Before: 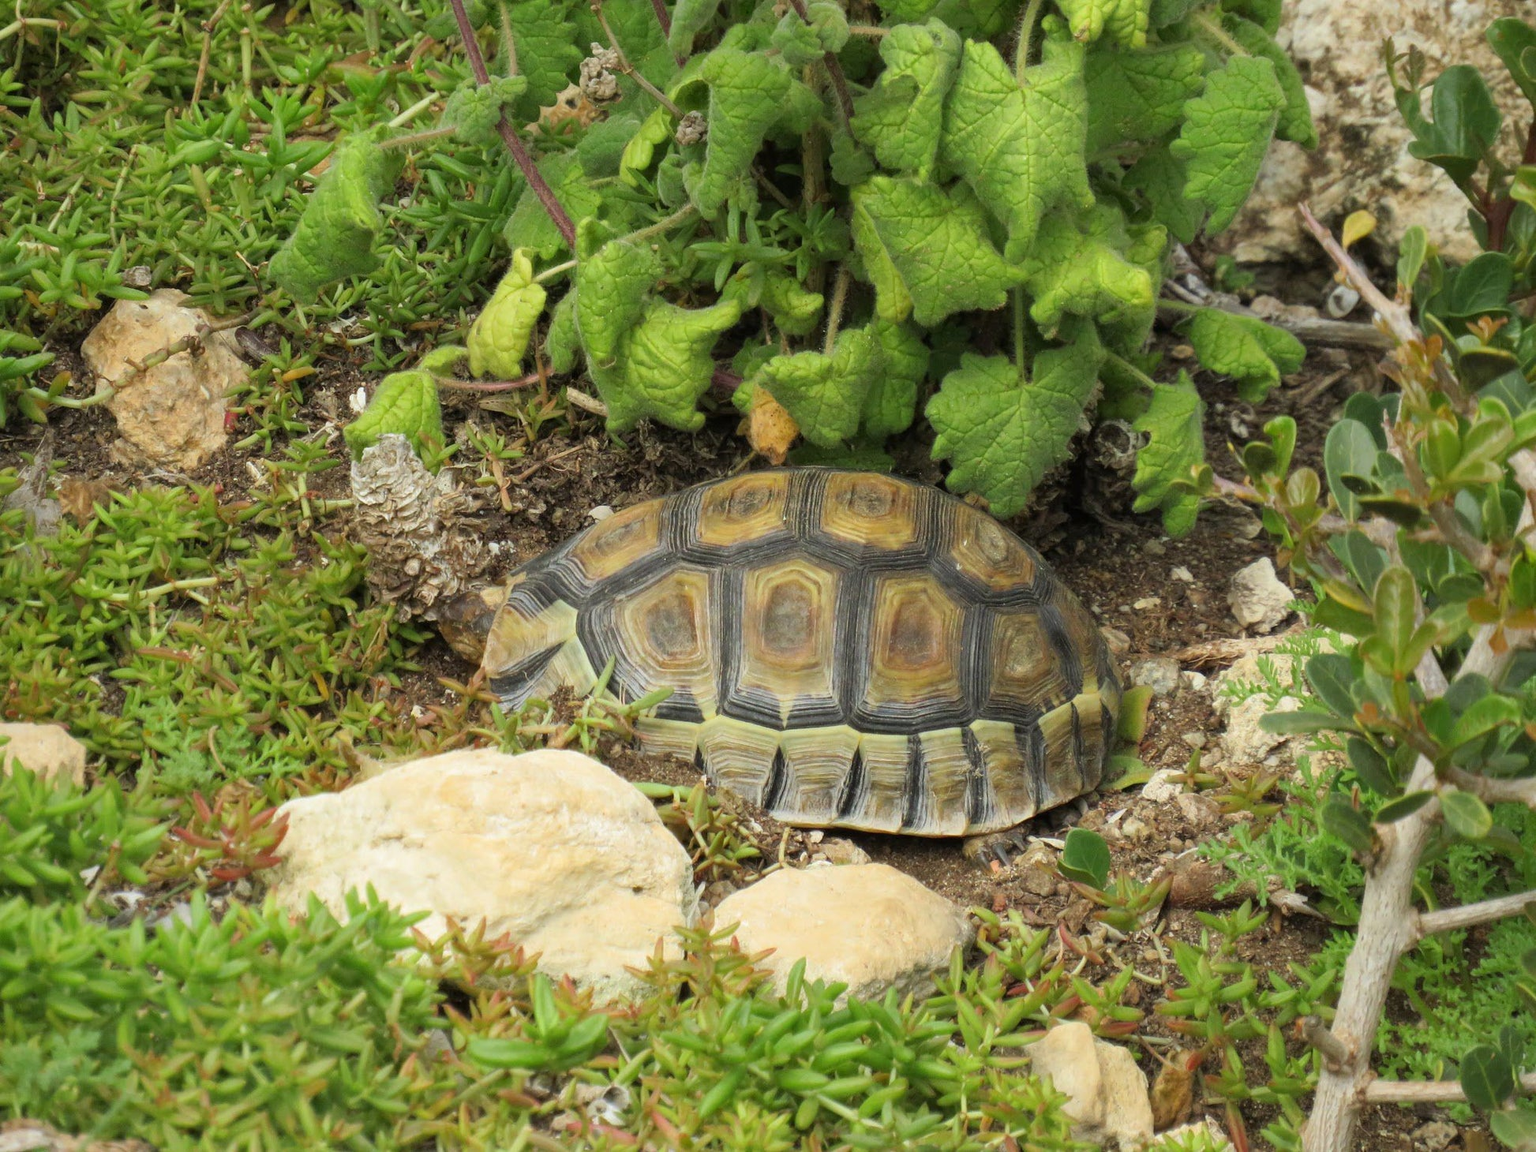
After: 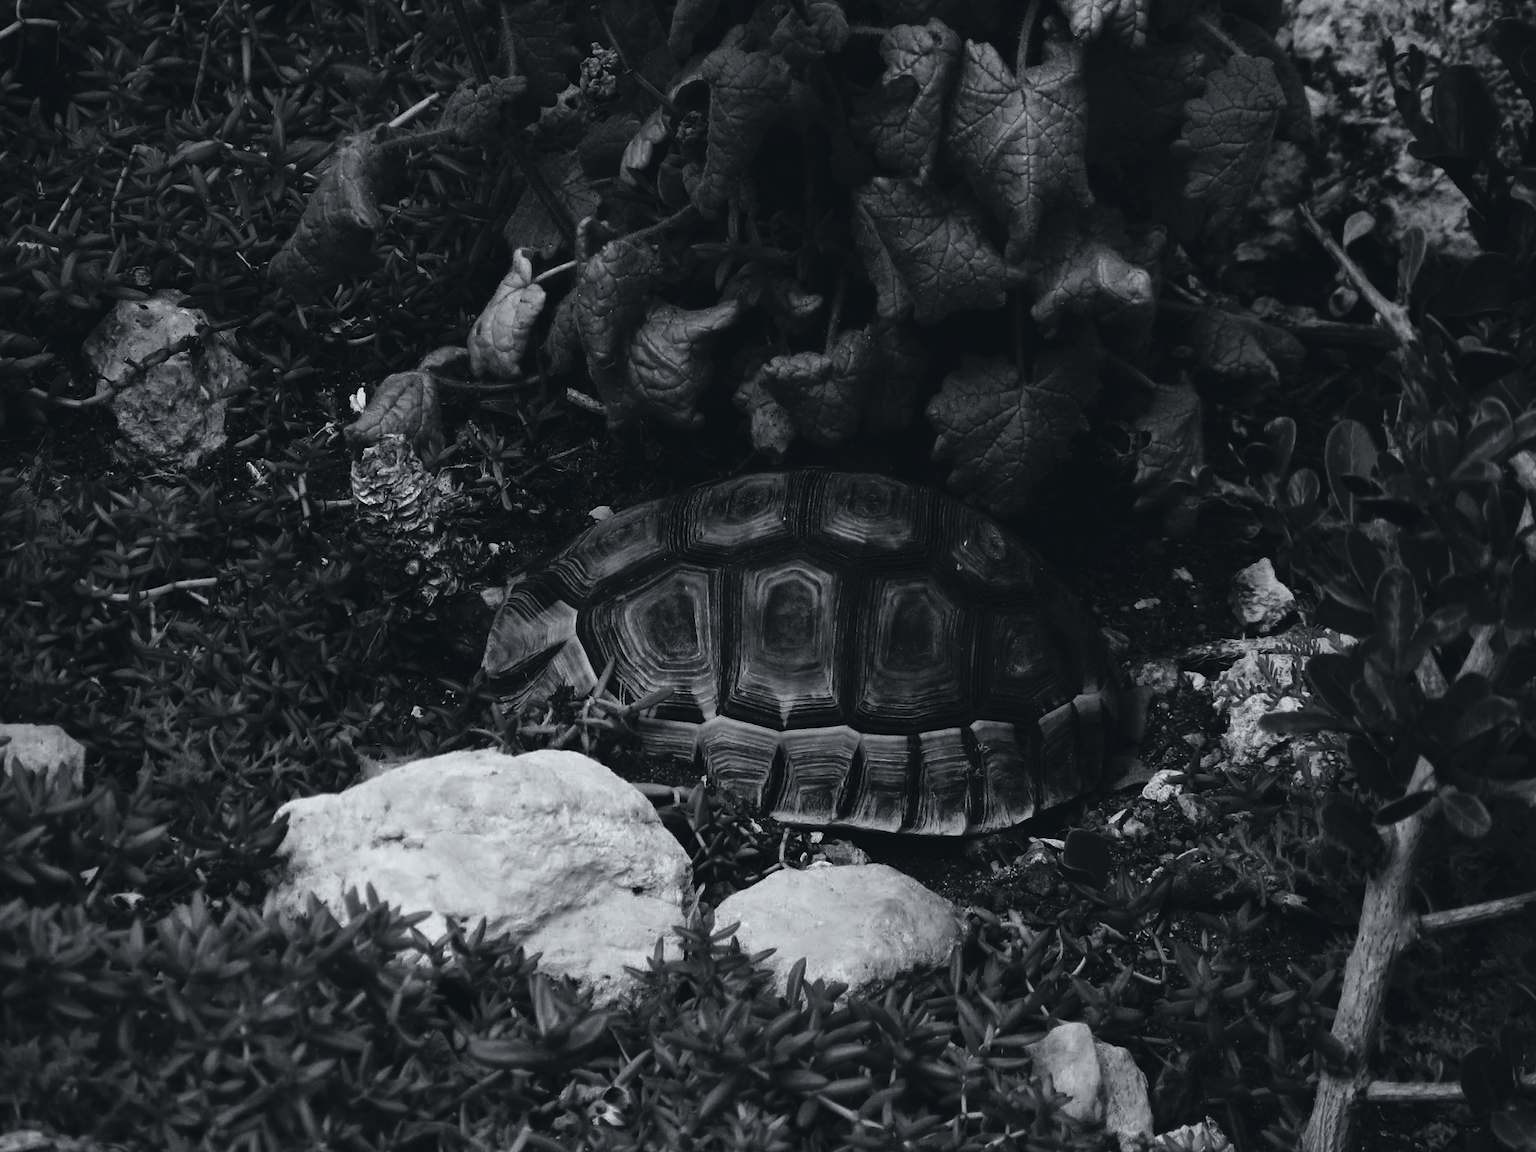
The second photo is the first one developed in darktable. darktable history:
tone curve: curves: ch0 [(0, 0.047) (0.15, 0.127) (0.46, 0.466) (0.751, 0.788) (1, 0.961)]; ch1 [(0, 0) (0.43, 0.408) (0.476, 0.469) (0.505, 0.501) (0.553, 0.557) (0.592, 0.58) (0.631, 0.625) (1, 1)]; ch2 [(0, 0) (0.505, 0.495) (0.55, 0.557) (0.583, 0.573) (1, 1)], color space Lab, independent channels, preserve colors none
contrast brightness saturation: contrast 0.02, brightness -1, saturation -1
